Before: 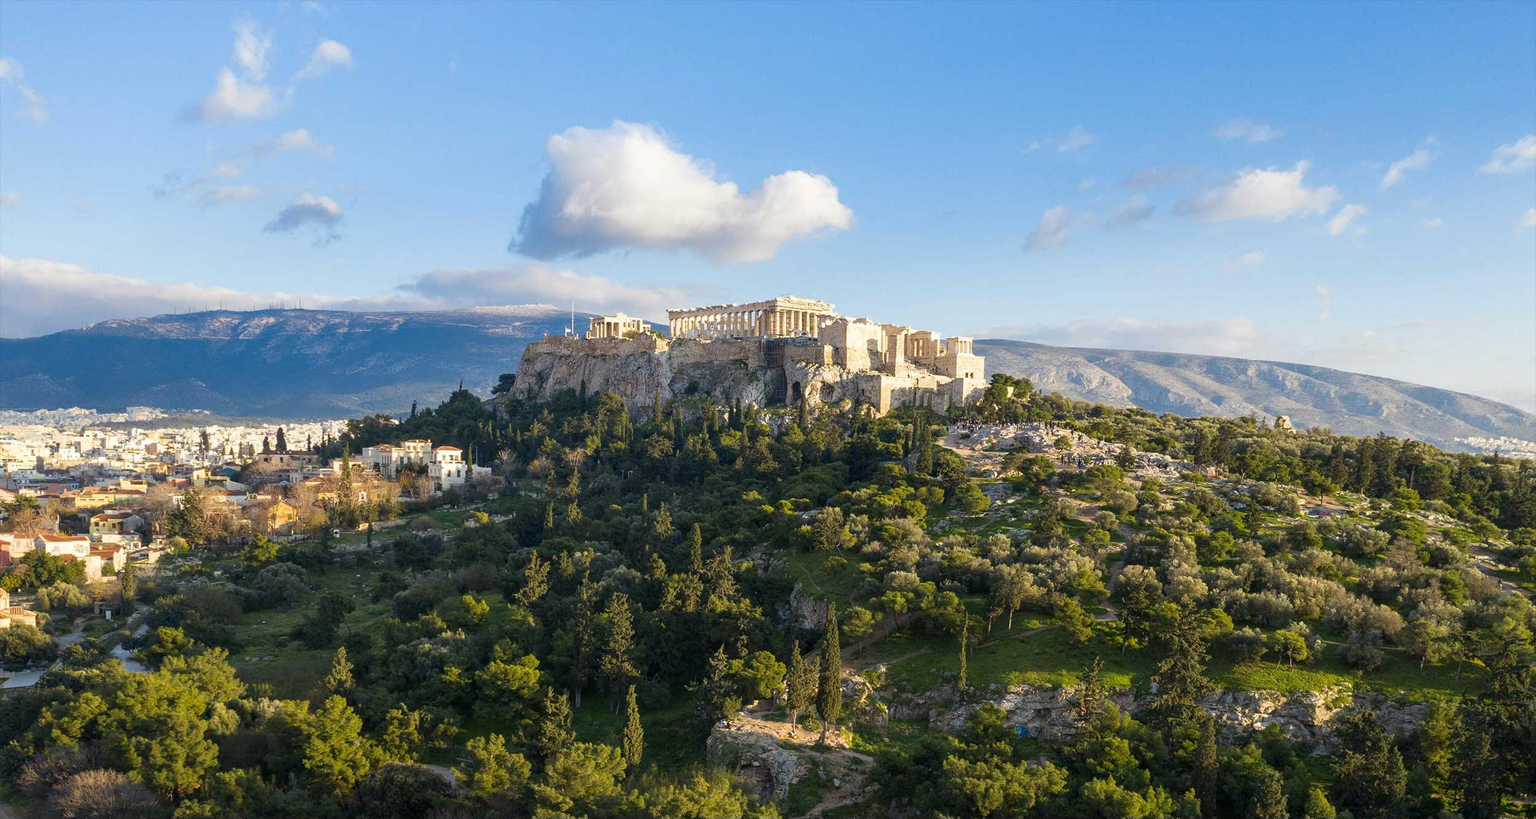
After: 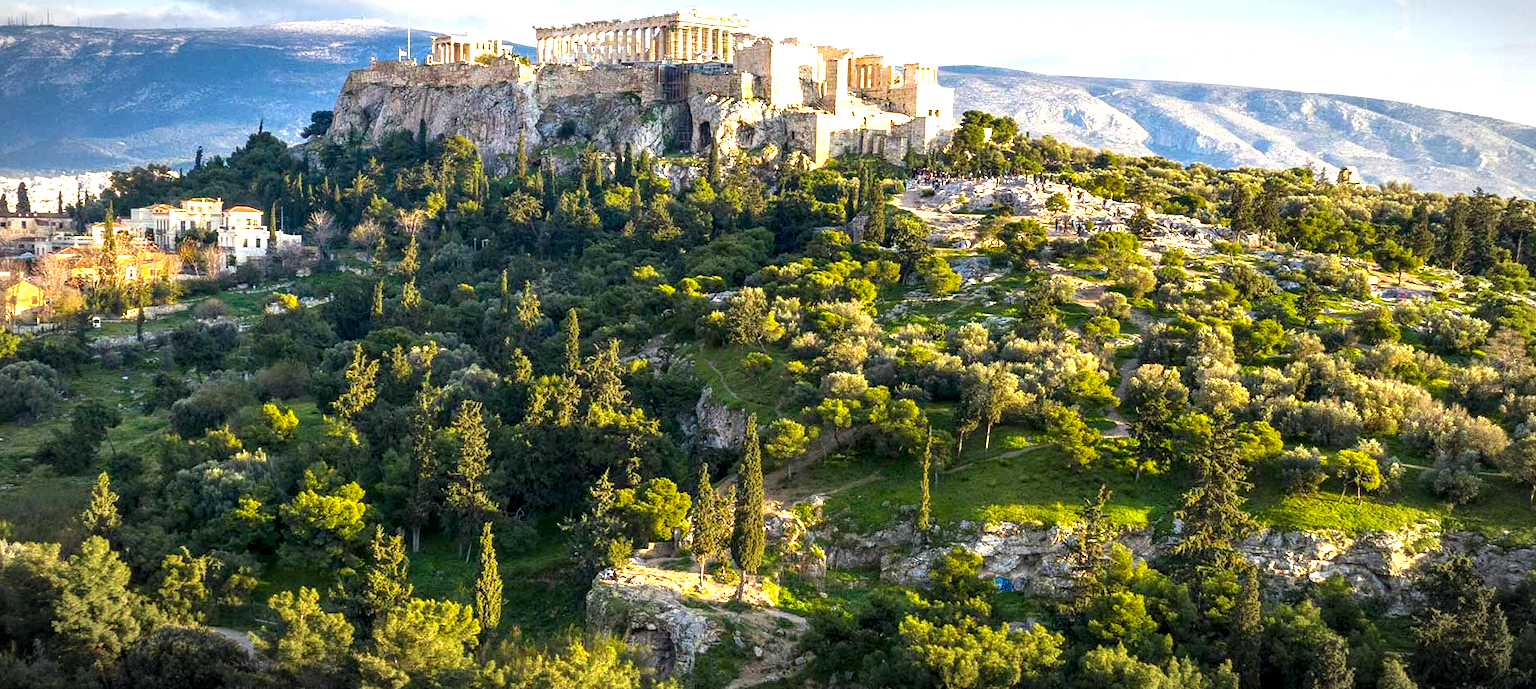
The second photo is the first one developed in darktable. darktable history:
exposure: exposure 1.001 EV, compensate highlight preservation false
color balance rgb: power › hue 209.11°, perceptual saturation grading › global saturation 30.682%
local contrast: detail 134%, midtone range 0.744
vignetting: fall-off start 87.33%, automatic ratio true
crop and rotate: left 17.236%, top 35.467%, right 7.152%, bottom 0.916%
